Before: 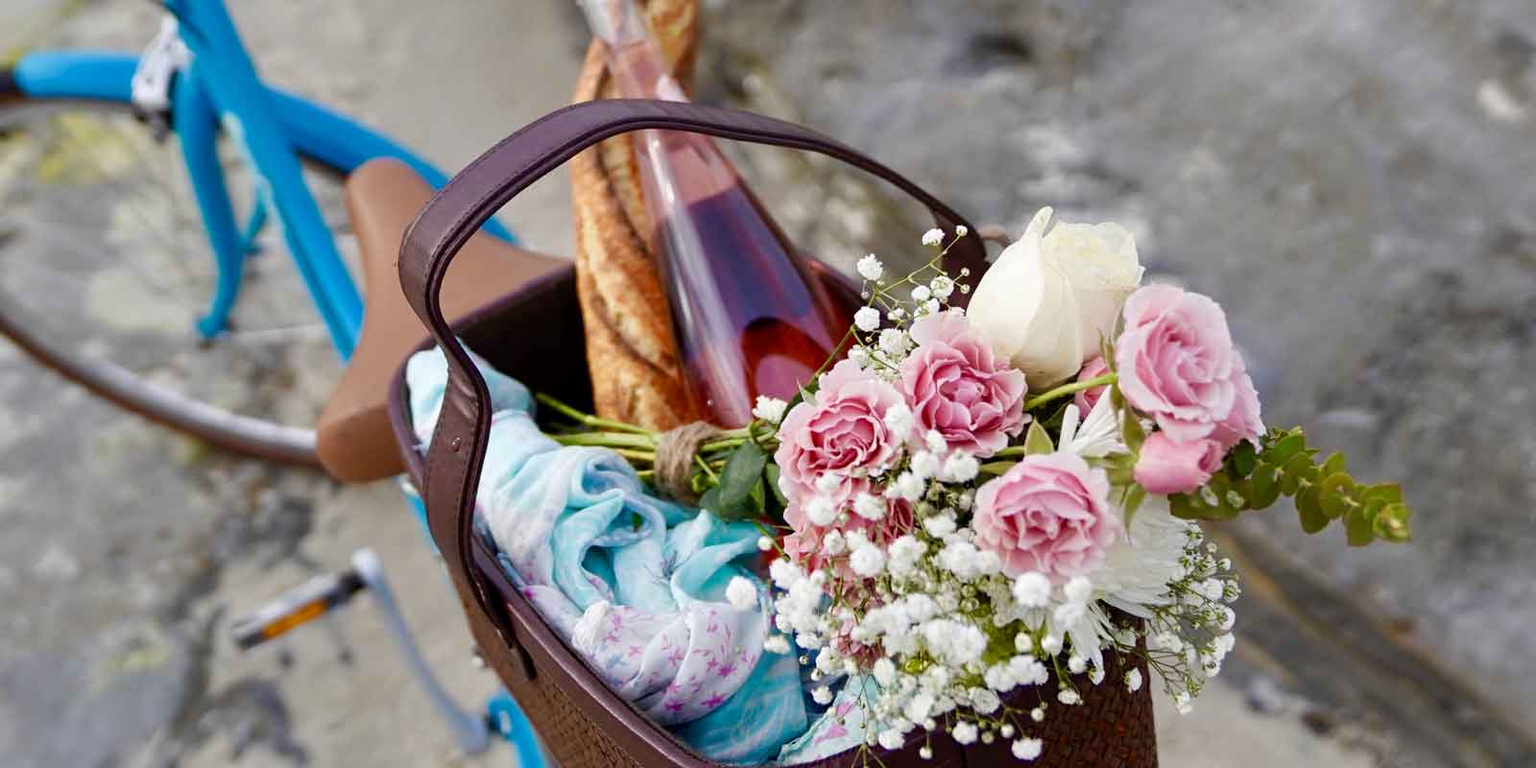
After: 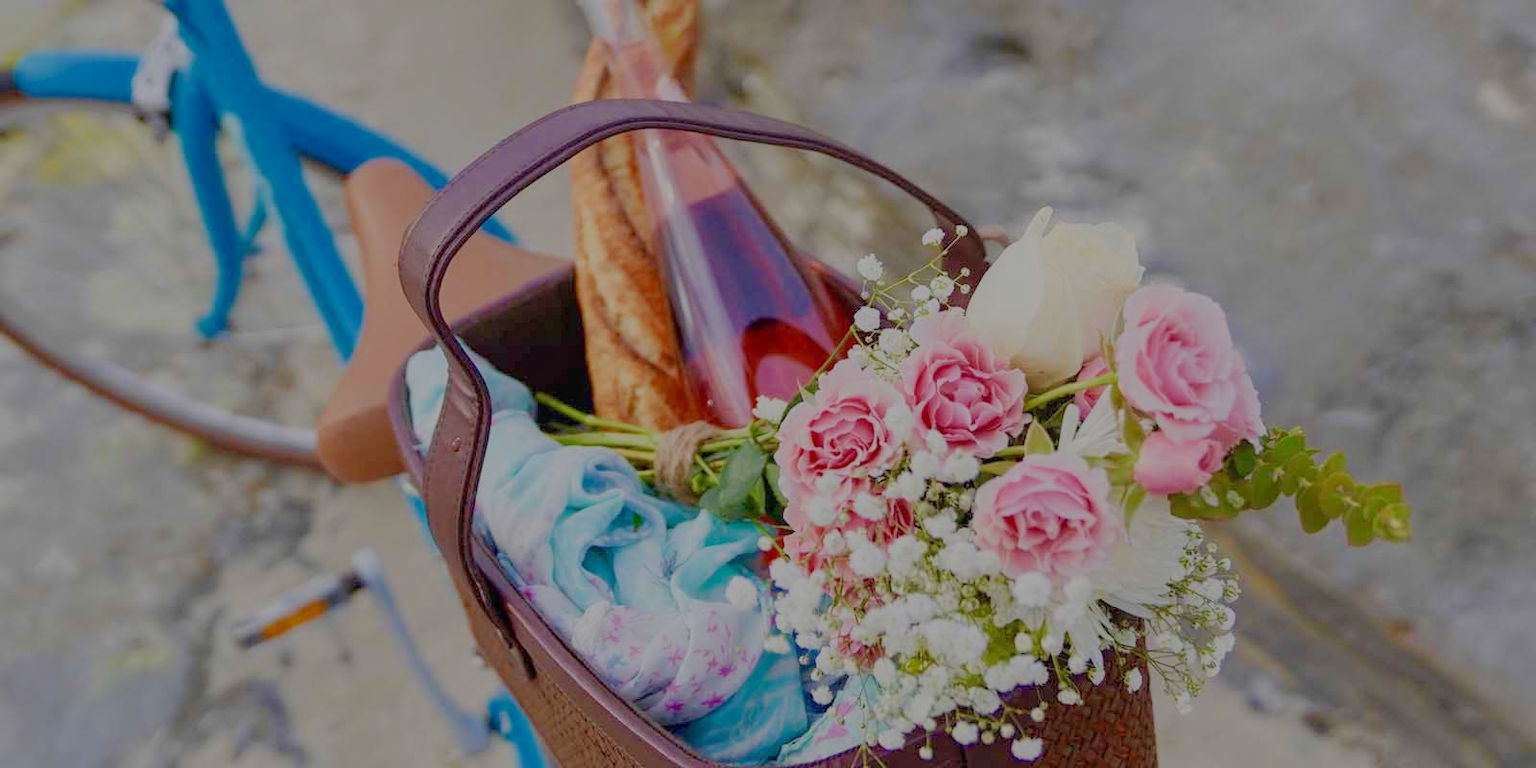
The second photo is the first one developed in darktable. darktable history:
local contrast: detail 110%
filmic rgb: black relative exposure -14 EV, white relative exposure 8 EV, threshold 3 EV, hardness 3.74, latitude 50%, contrast 0.5, color science v5 (2021), contrast in shadows safe, contrast in highlights safe, enable highlight reconstruction true
